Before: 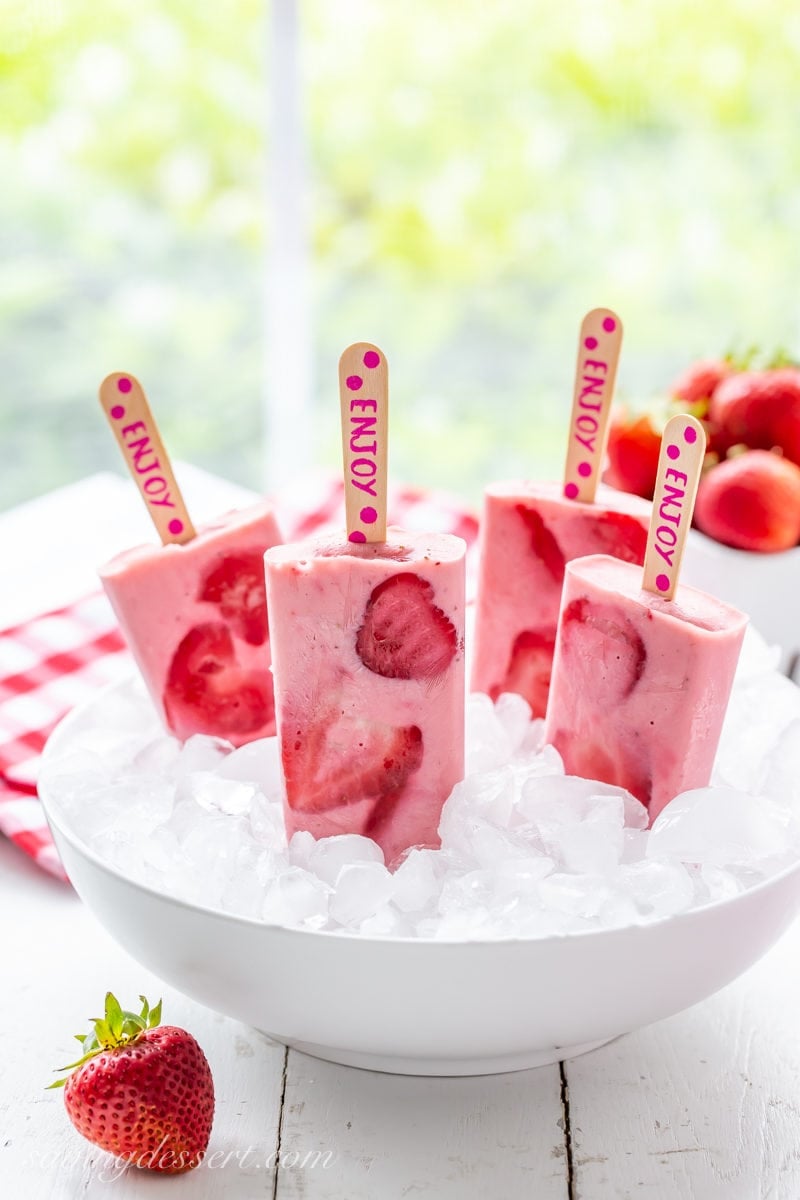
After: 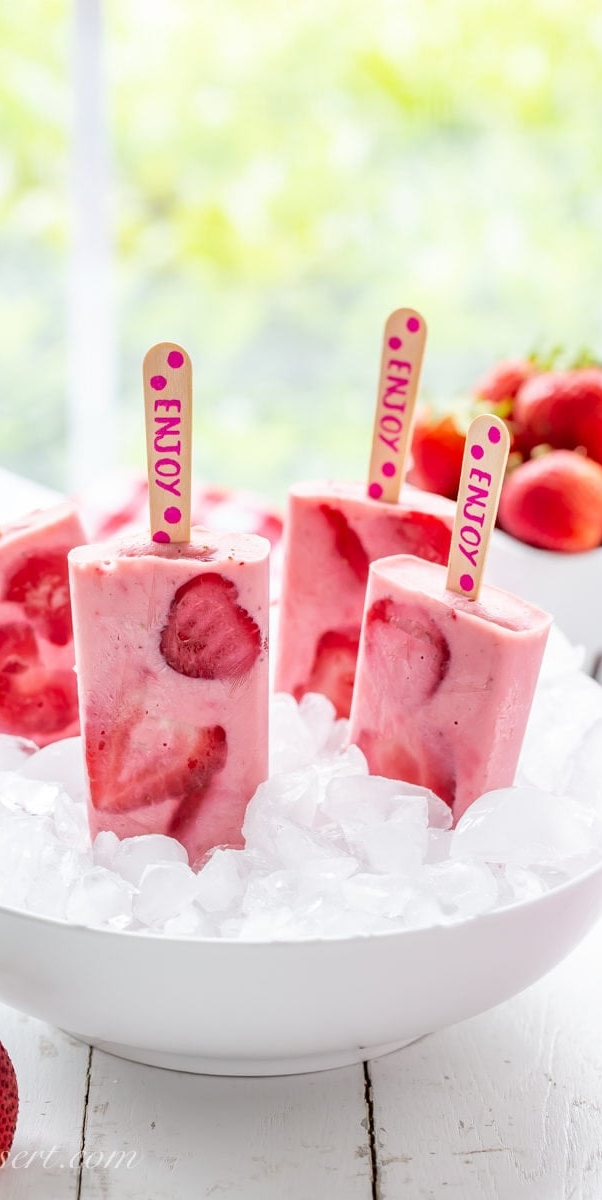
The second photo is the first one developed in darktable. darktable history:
crop and rotate: left 24.721%
